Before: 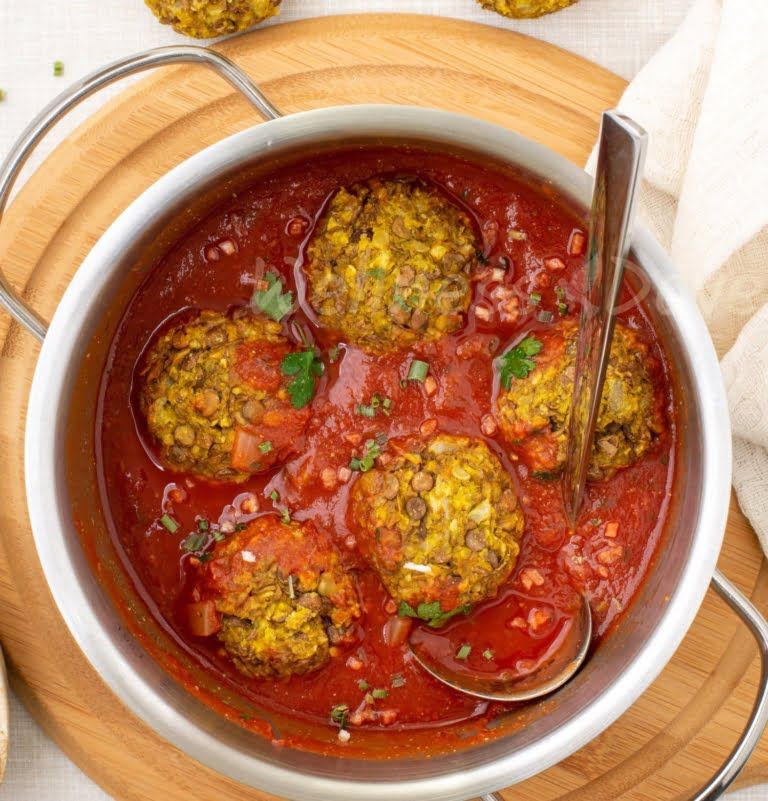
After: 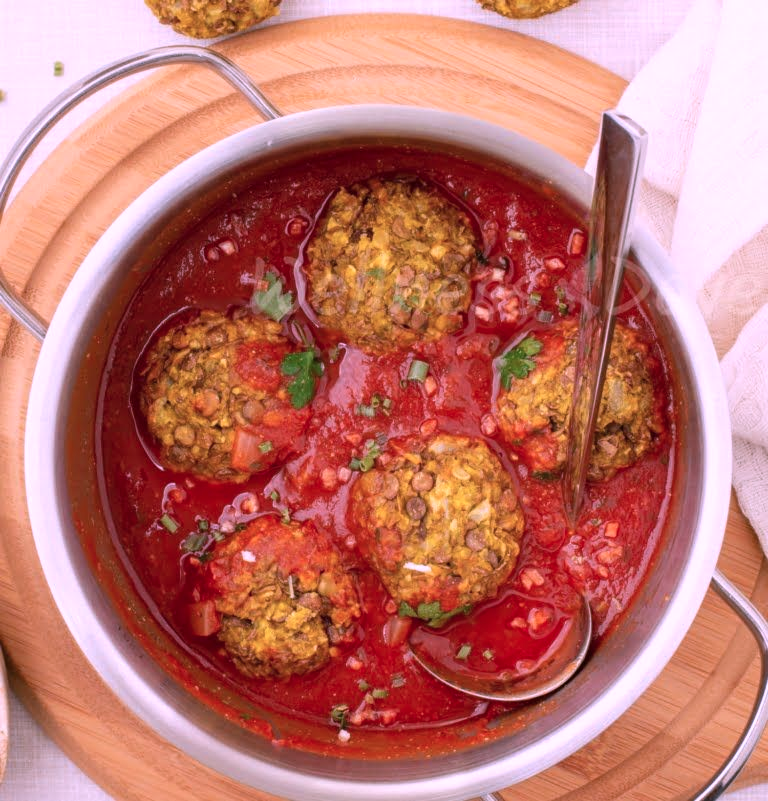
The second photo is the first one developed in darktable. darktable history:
color correction: highlights a* 15.49, highlights b* -20.45
